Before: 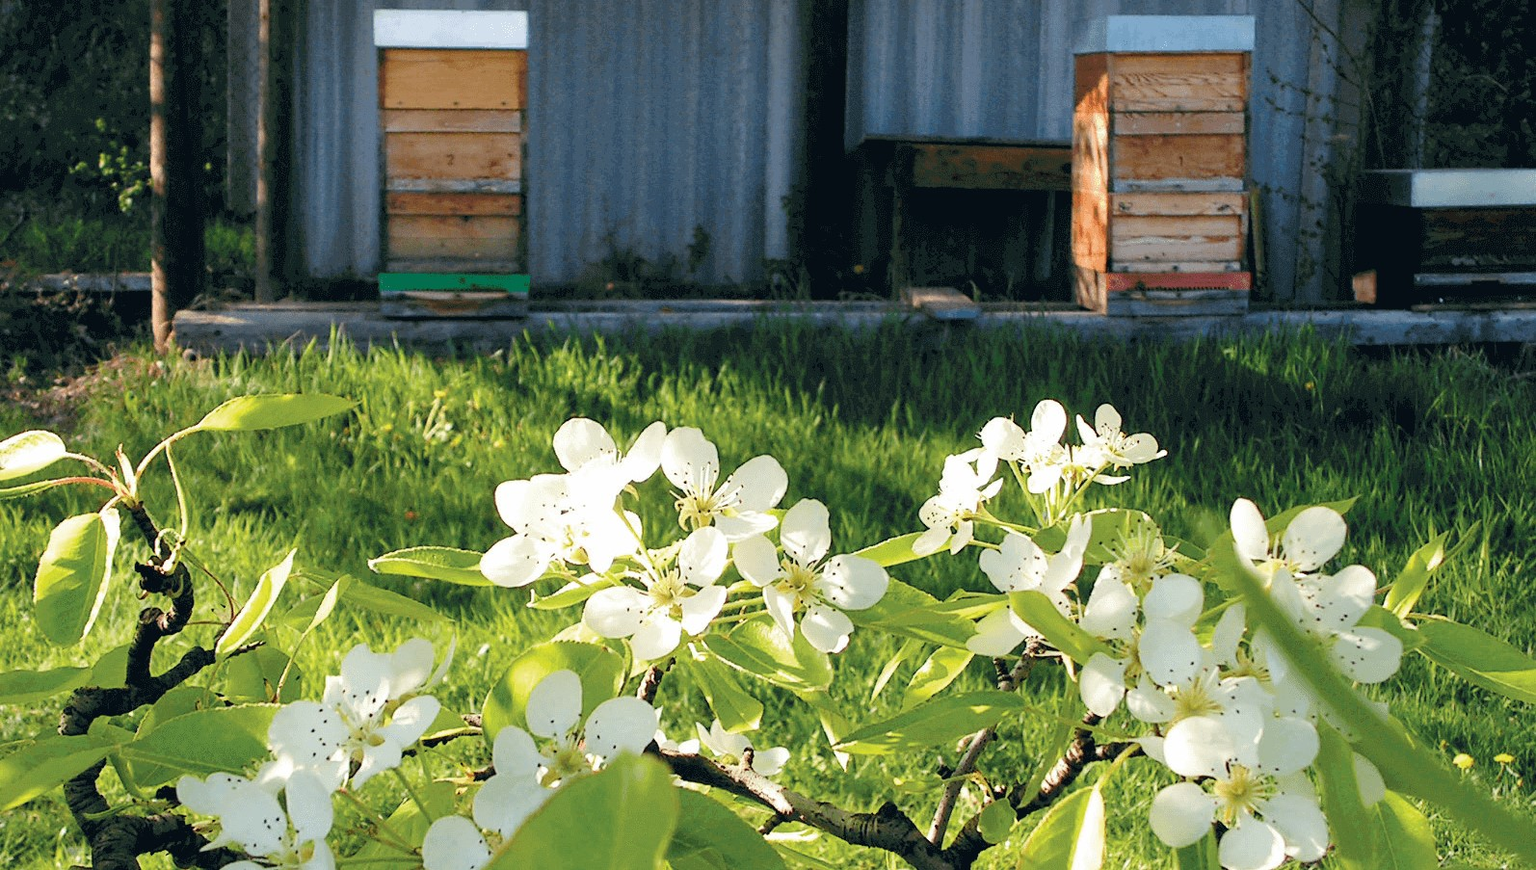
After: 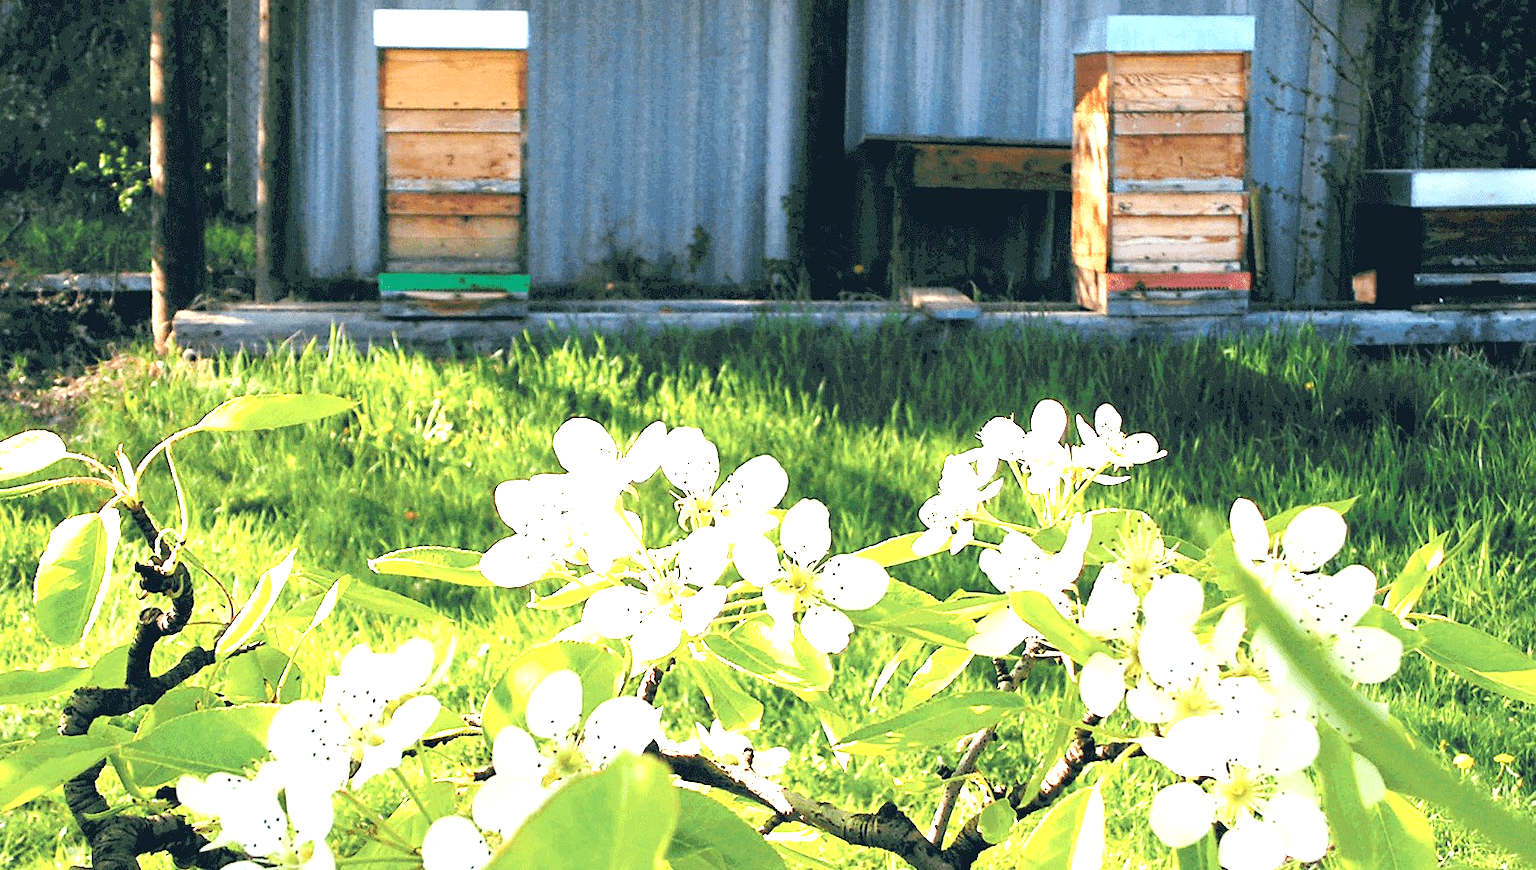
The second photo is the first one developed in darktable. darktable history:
exposure: black level correction 0, exposure 1.385 EV, compensate exposure bias true, compensate highlight preservation false
